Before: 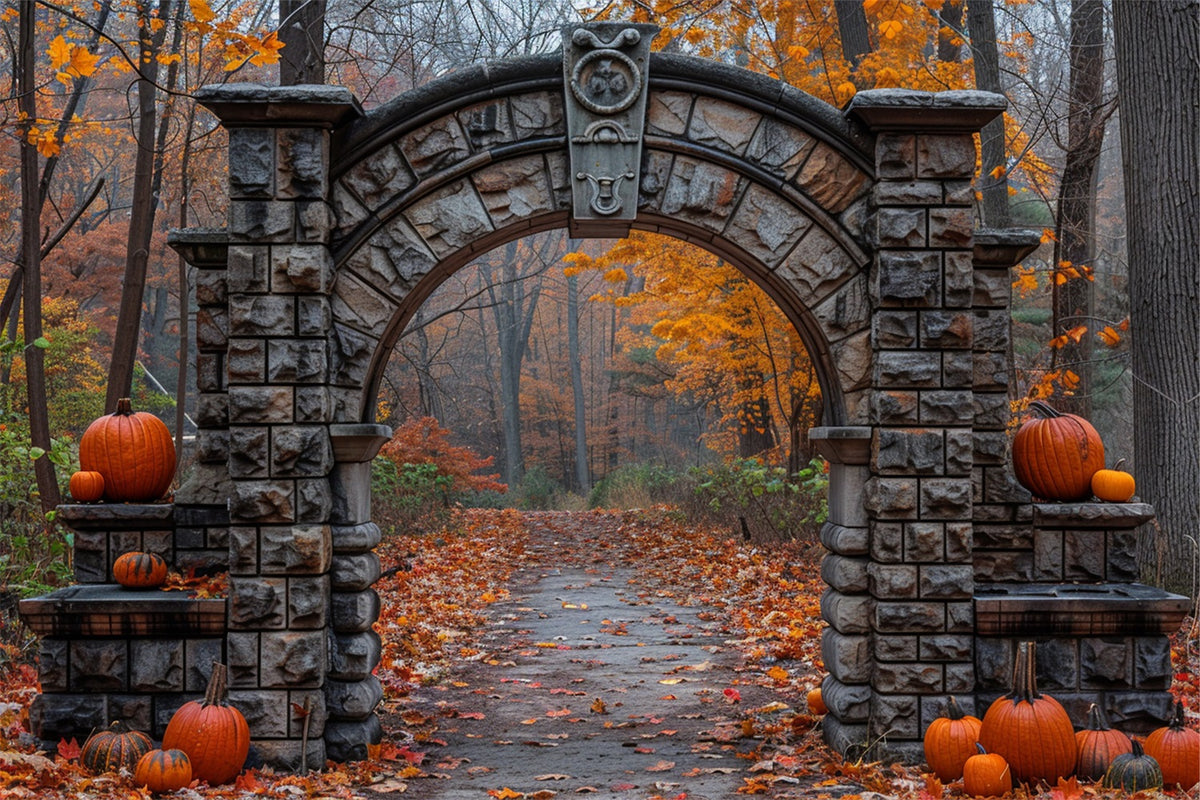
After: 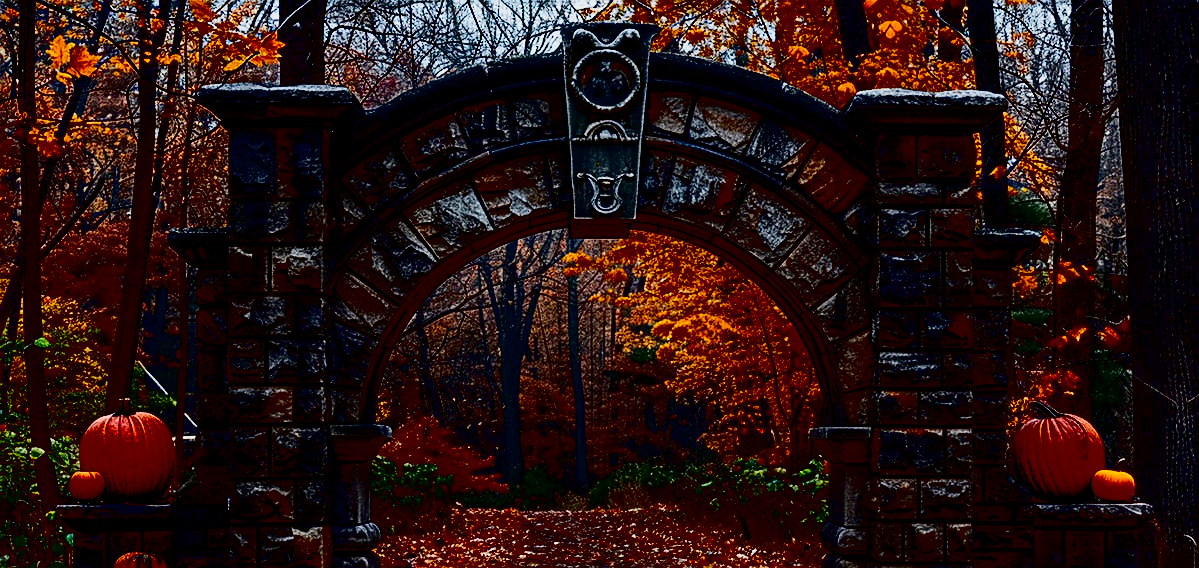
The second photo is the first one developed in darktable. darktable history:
crop: right 0%, bottom 28.946%
filmic rgb: black relative exposure -7.65 EV, white relative exposure 4.56 EV, threshold 3.01 EV, hardness 3.61, add noise in highlights 0.001, preserve chrominance no, color science v3 (2019), use custom middle-gray values true, contrast in highlights soft, enable highlight reconstruction true
sharpen: on, module defaults
exposure: exposure 0.085 EV, compensate exposure bias true, compensate highlight preservation false
contrast brightness saturation: contrast 0.779, brightness -0.982, saturation 0.99
